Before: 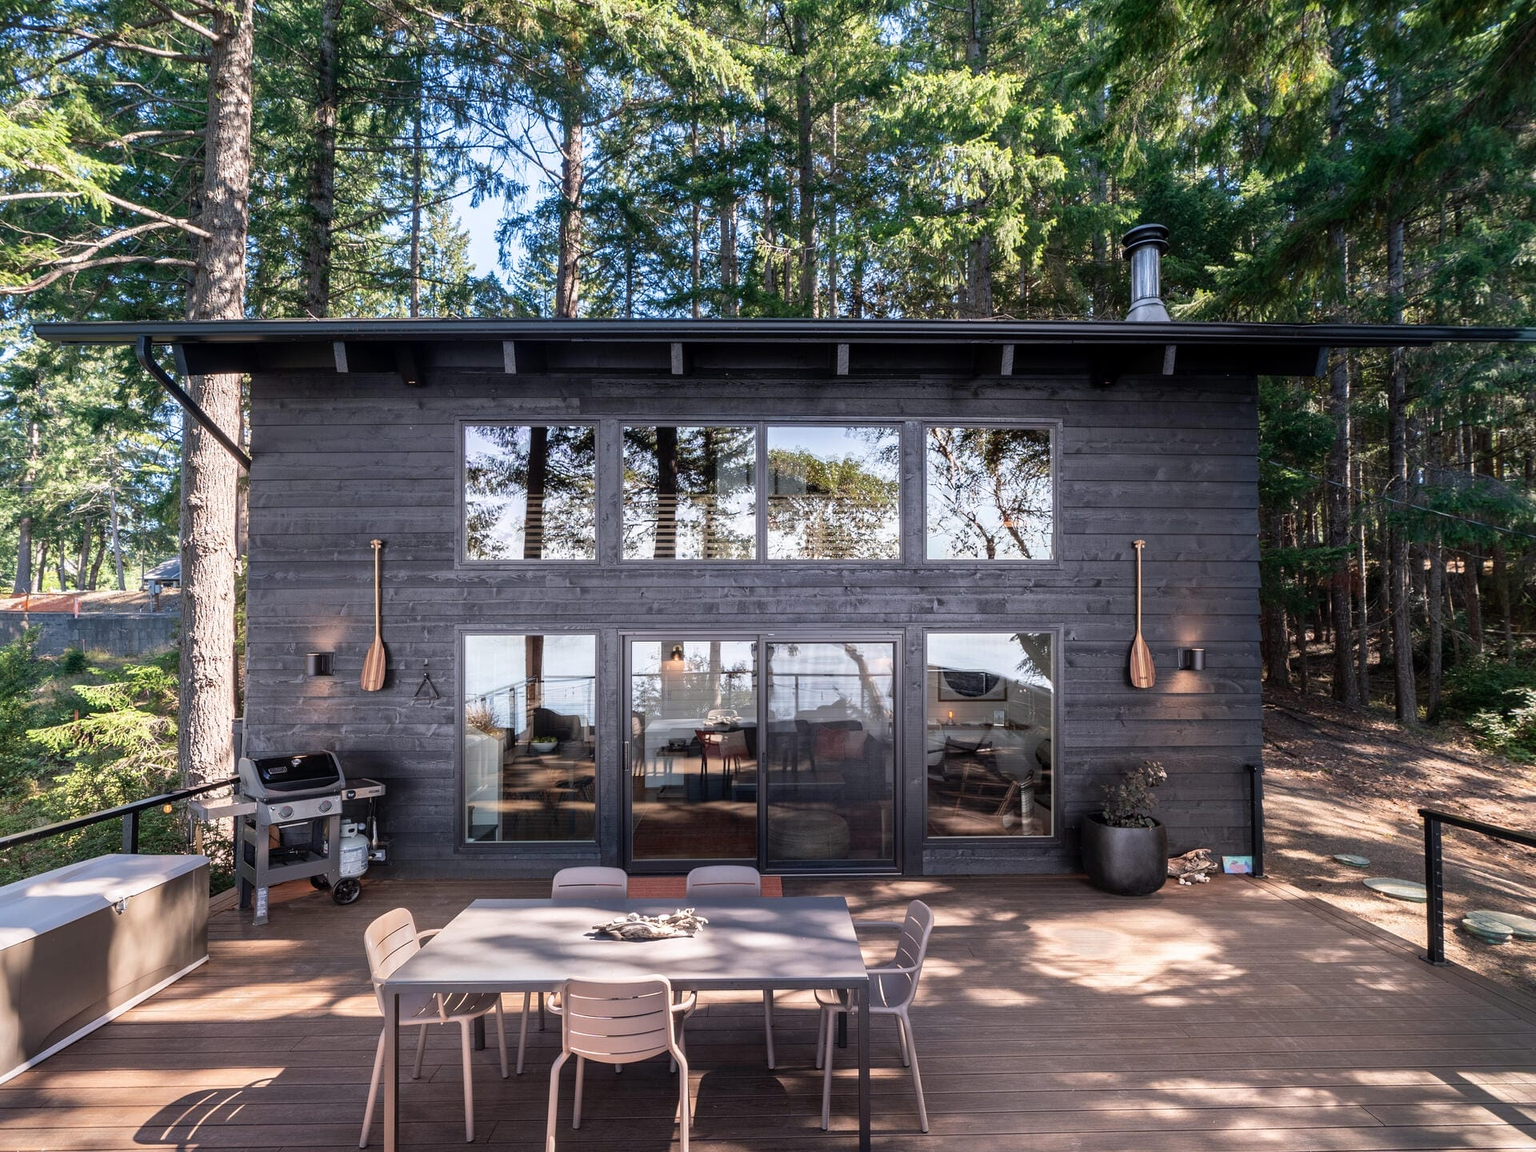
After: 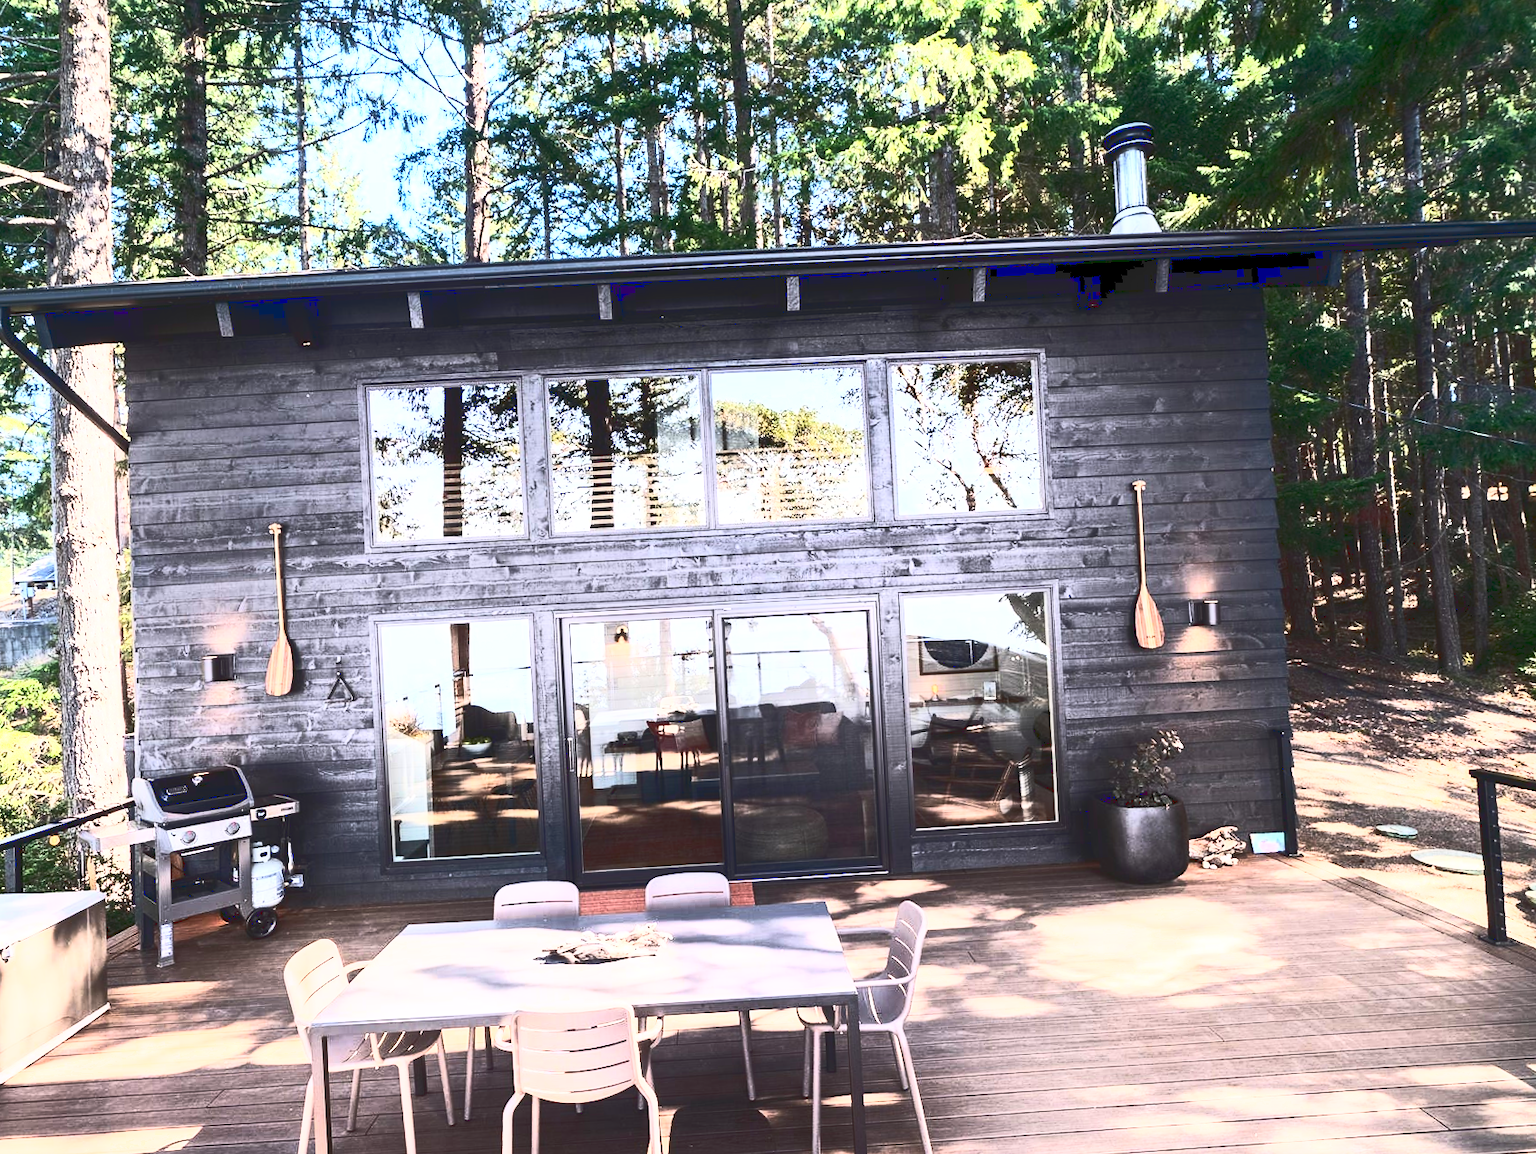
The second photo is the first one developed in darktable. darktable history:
shadows and highlights: shadows 1.49, highlights 39.71
tone equalizer: -8 EV -0.378 EV, -7 EV -0.384 EV, -6 EV -0.298 EV, -5 EV -0.188 EV, -3 EV 0.205 EV, -2 EV 0.353 EV, -1 EV 0.366 EV, +0 EV 0.391 EV
crop and rotate: angle 2.87°, left 5.897%, top 5.699%
base curve: curves: ch0 [(0, 0.015) (0.085, 0.116) (0.134, 0.298) (0.19, 0.545) (0.296, 0.764) (0.599, 0.982) (1, 1)]
